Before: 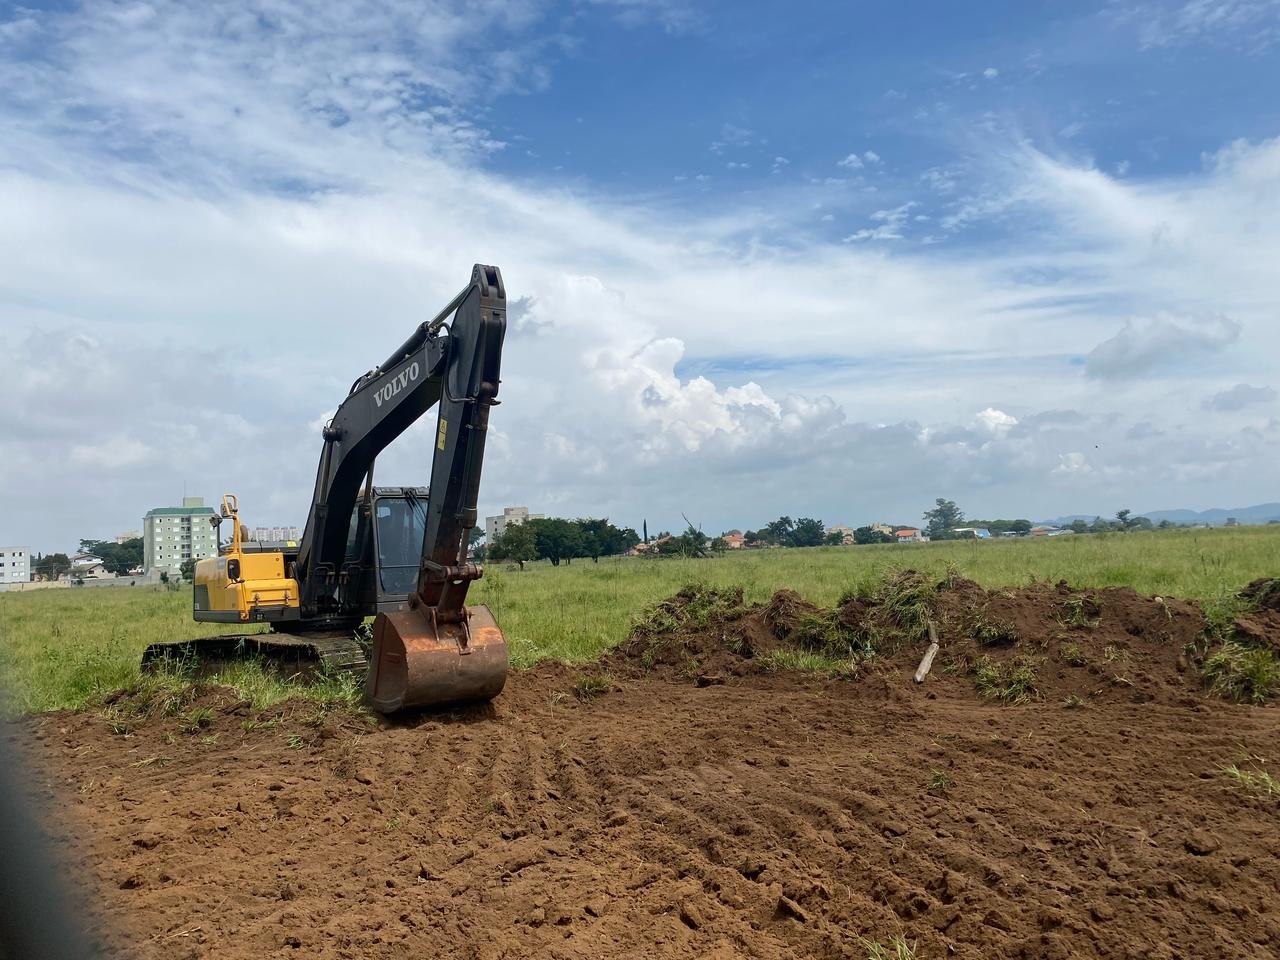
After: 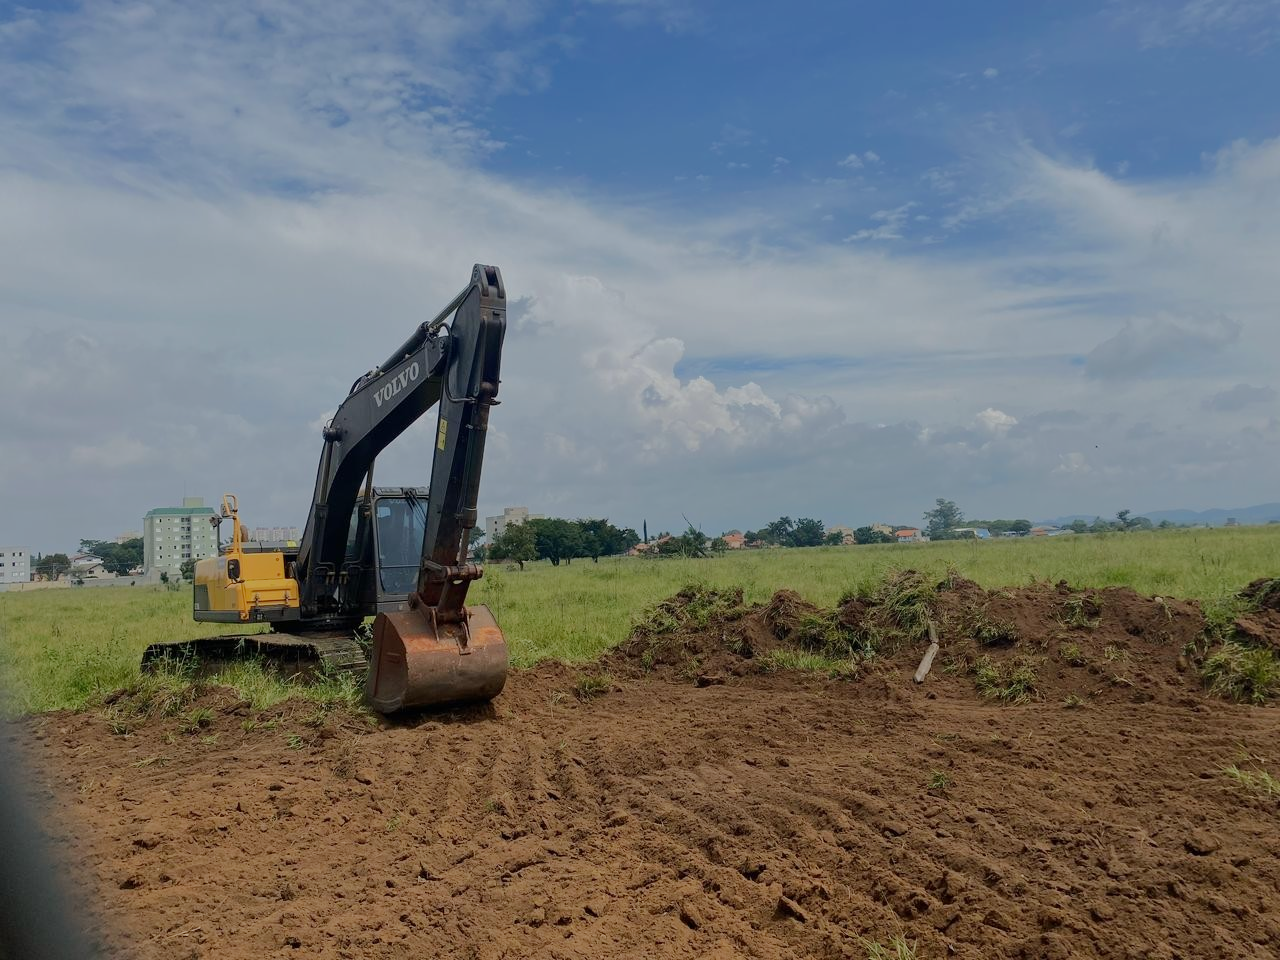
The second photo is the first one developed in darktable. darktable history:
tone equalizer: -8 EV -0.028 EV, -7 EV 0.009 EV, -6 EV -0.007 EV, -5 EV 0.004 EV, -4 EV -0.041 EV, -3 EV -0.24 EV, -2 EV -0.66 EV, -1 EV -0.989 EV, +0 EV -0.969 EV, edges refinement/feathering 500, mask exposure compensation -1.57 EV, preserve details no
